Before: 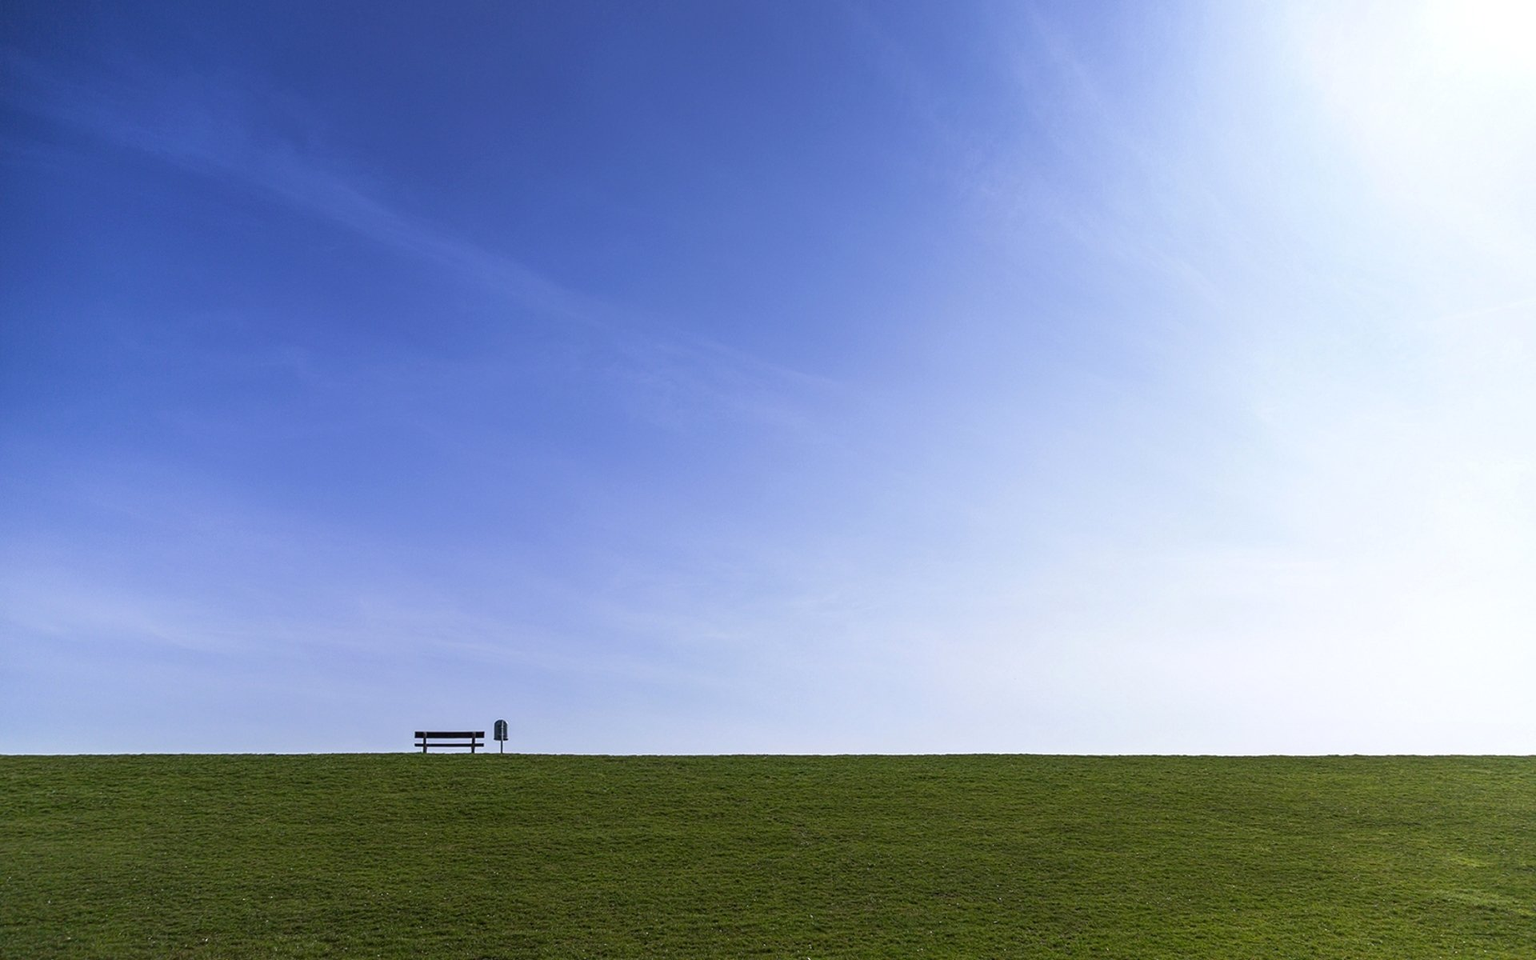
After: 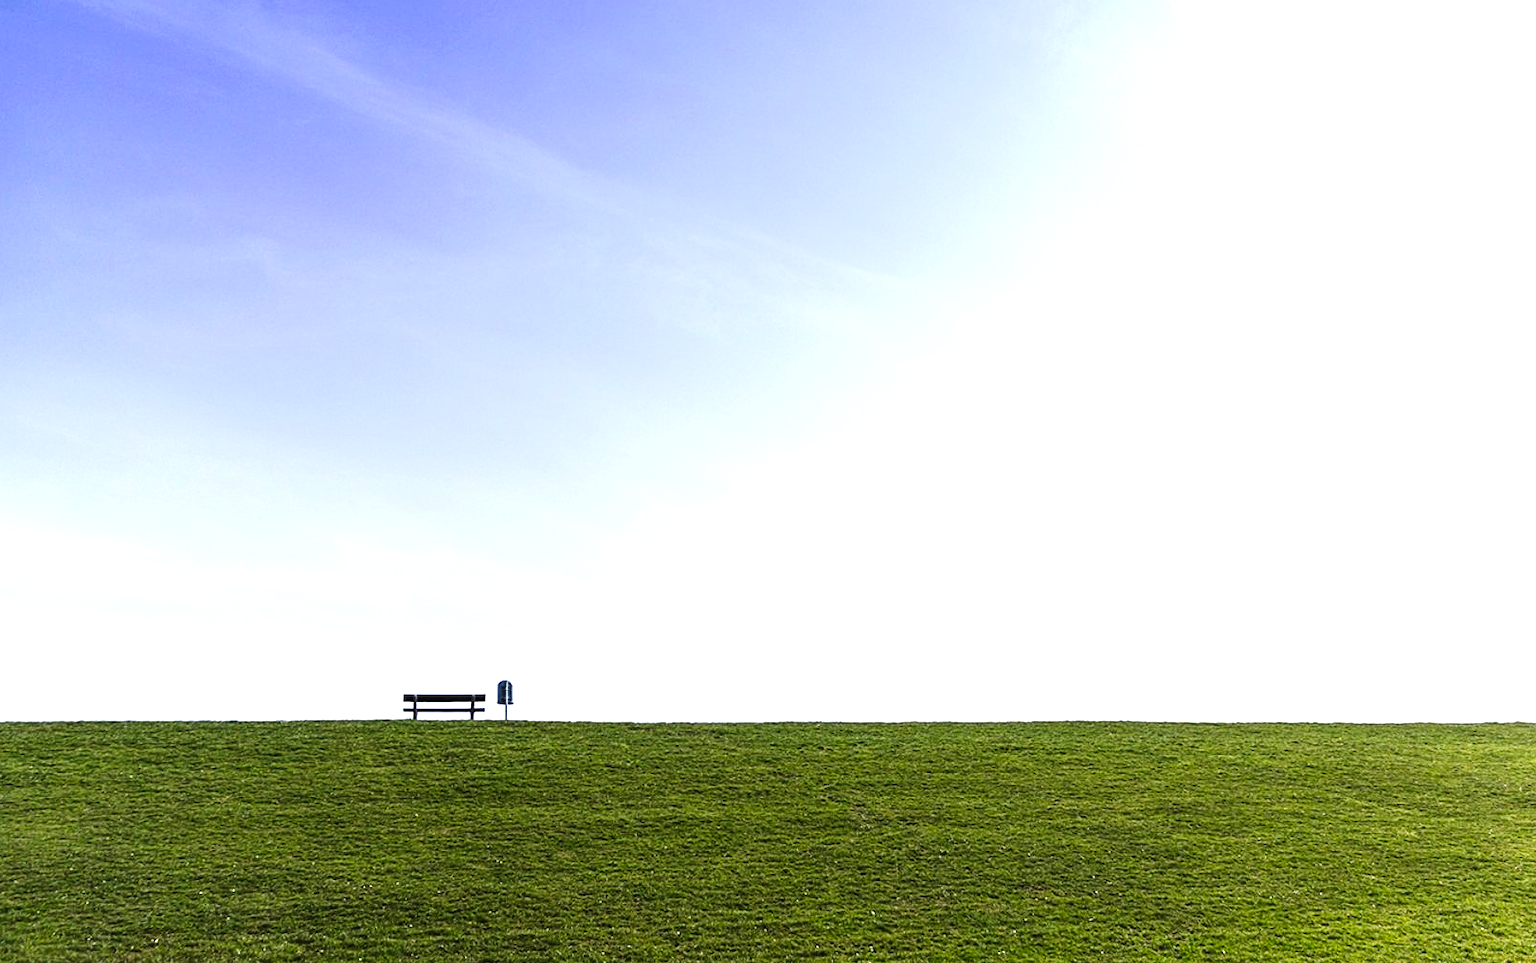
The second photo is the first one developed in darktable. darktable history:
crop and rotate: left 4.87%, top 15.218%, right 10.702%
exposure: black level correction 0.001, exposure 1 EV, compensate highlight preservation false
tone equalizer: -8 EV -0.732 EV, -7 EV -0.728 EV, -6 EV -0.638 EV, -5 EV -0.396 EV, -3 EV 0.377 EV, -2 EV 0.6 EV, -1 EV 0.695 EV, +0 EV 0.742 EV, edges refinement/feathering 500, mask exposure compensation -1.57 EV, preserve details no
tone curve: curves: ch0 [(0, 0.011) (0.139, 0.106) (0.295, 0.271) (0.499, 0.523) (0.739, 0.782) (0.857, 0.879) (1, 0.967)]; ch1 [(0, 0) (0.291, 0.229) (0.394, 0.365) (0.469, 0.456) (0.495, 0.497) (0.524, 0.53) (0.588, 0.62) (0.725, 0.779) (1, 1)]; ch2 [(0, 0) (0.125, 0.089) (0.35, 0.317) (0.437, 0.42) (0.502, 0.499) (0.537, 0.551) (0.613, 0.636) (1, 1)], preserve colors none
